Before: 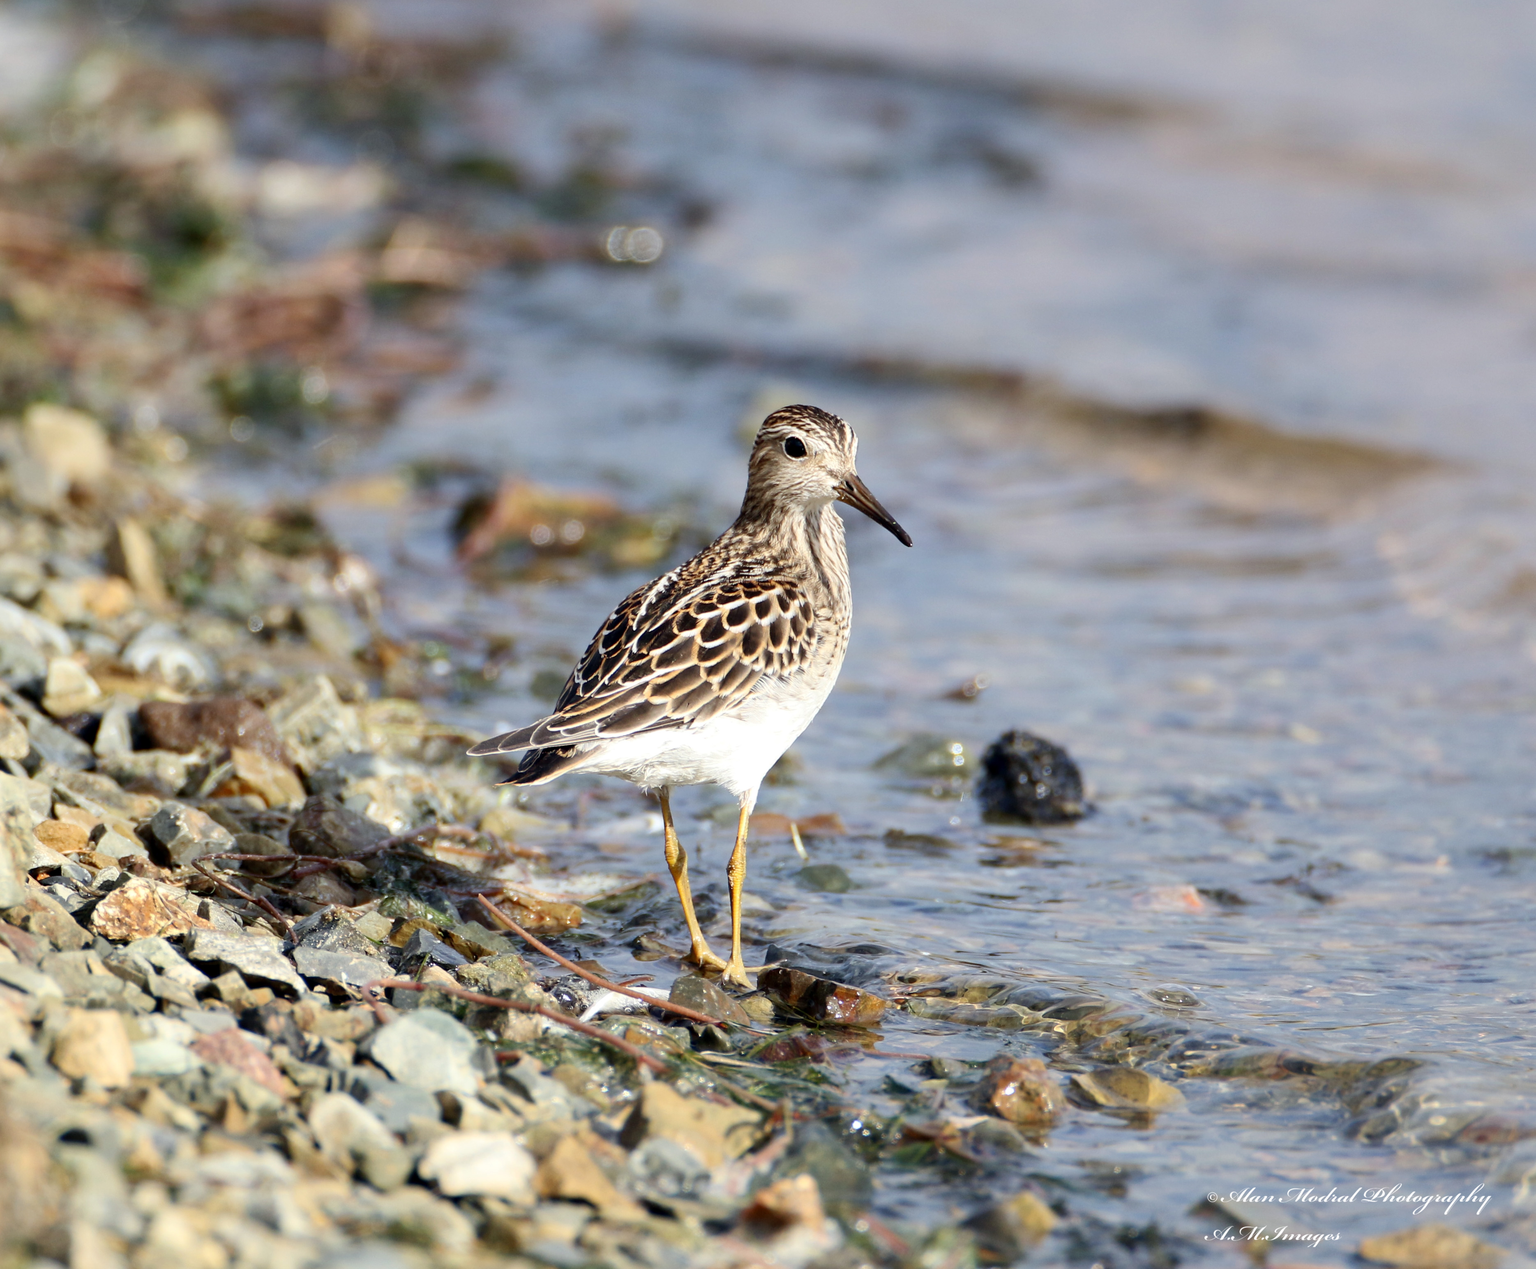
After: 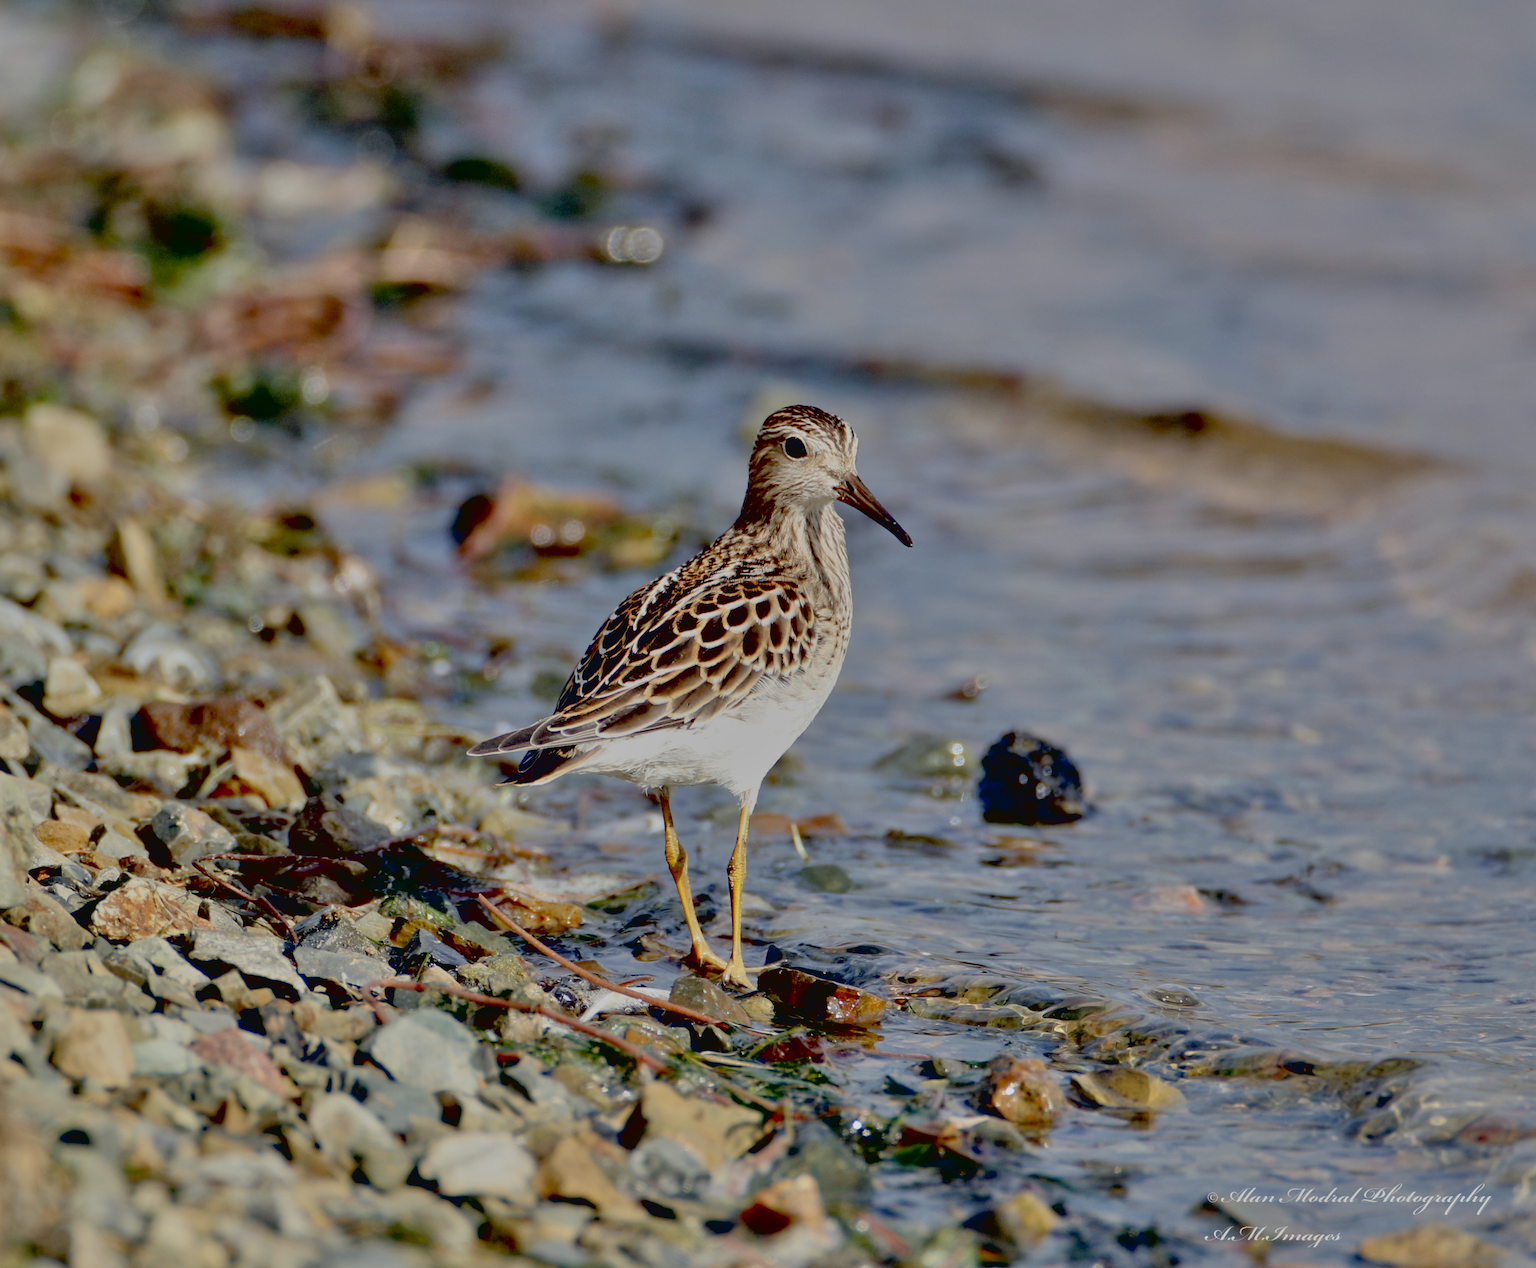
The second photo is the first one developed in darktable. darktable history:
contrast brightness saturation: contrast -0.082, brightness -0.032, saturation -0.114
shadows and highlights: shadows 22.63, highlights -49.12, soften with gaussian
exposure: black level correction 0.048, exposure 0.013 EV, compensate exposure bias true, compensate highlight preservation false
tone equalizer: -7 EV 0.157 EV, -6 EV 0.611 EV, -5 EV 1.13 EV, -4 EV 1.34 EV, -3 EV 1.13 EV, -2 EV 0.6 EV, -1 EV 0.146 EV
